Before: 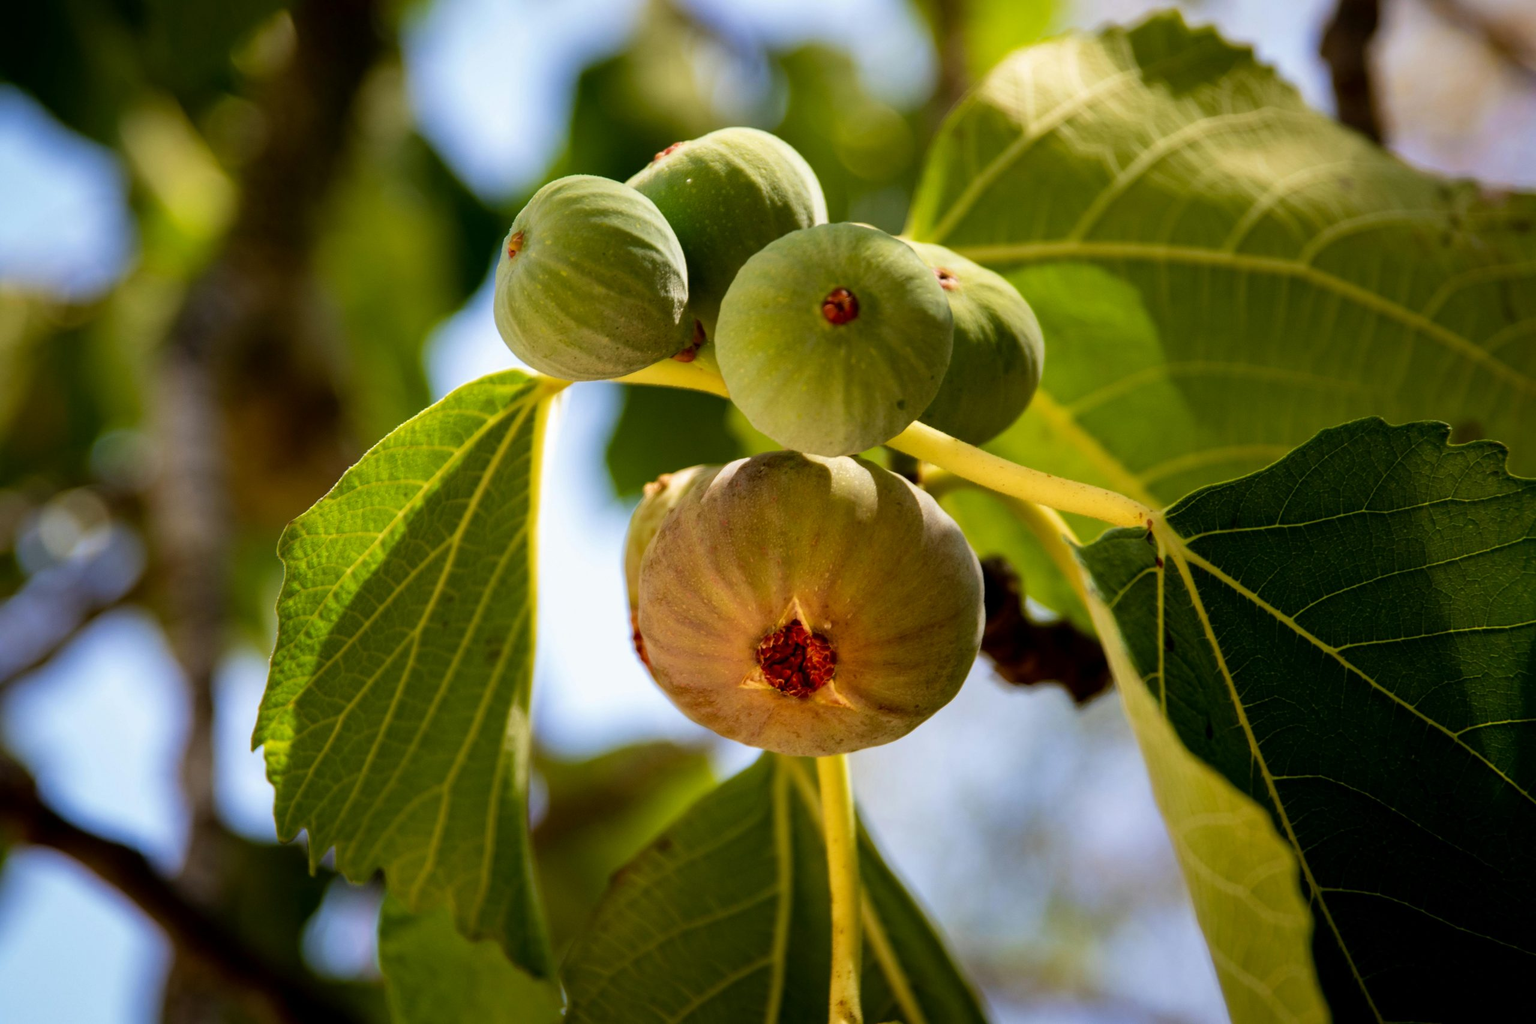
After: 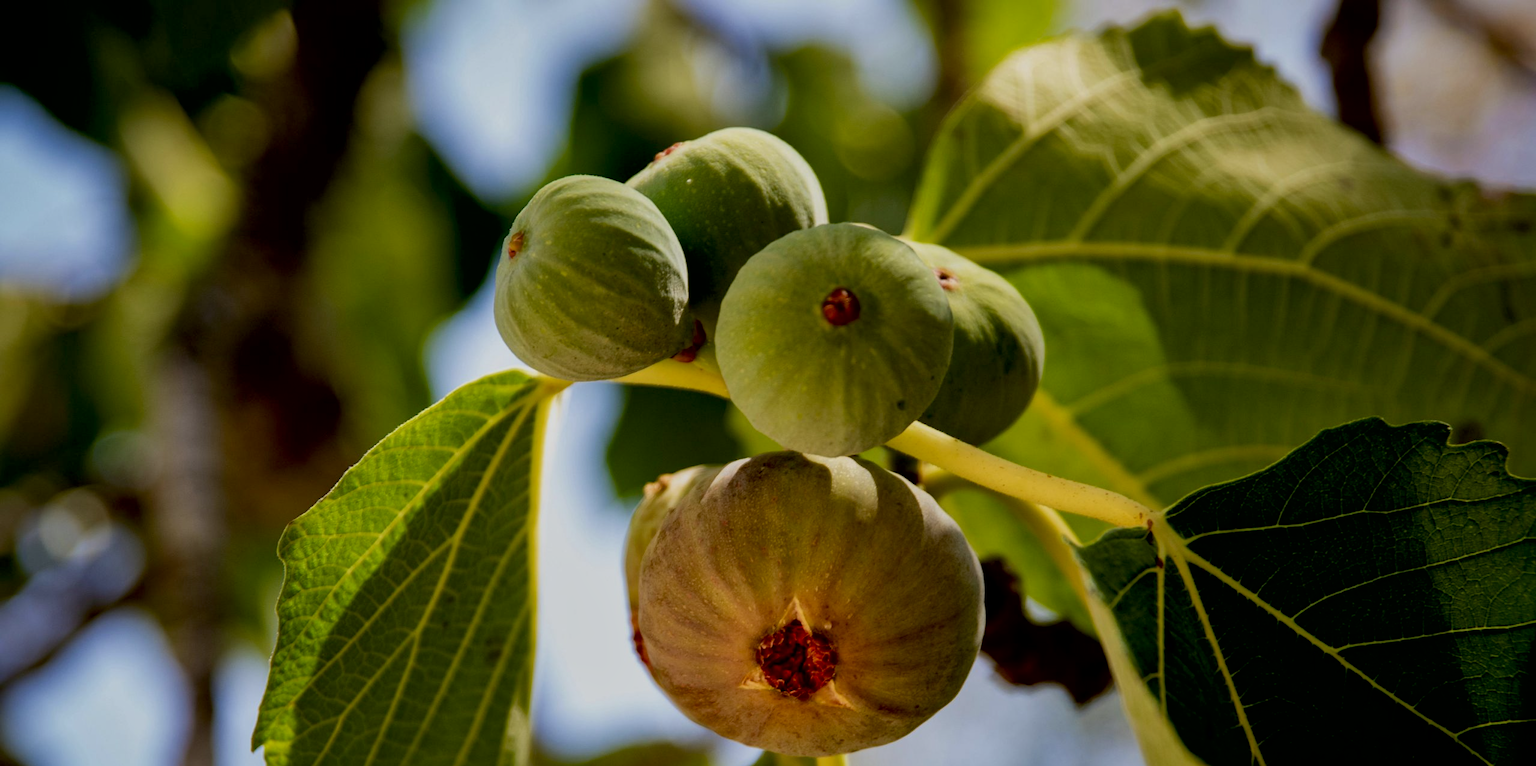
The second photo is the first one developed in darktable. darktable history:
exposure: black level correction 0.009, exposure -0.637 EV, compensate highlight preservation false
crop: bottom 24.967%
local contrast: mode bilateral grid, contrast 20, coarseness 50, detail 132%, midtone range 0.2
